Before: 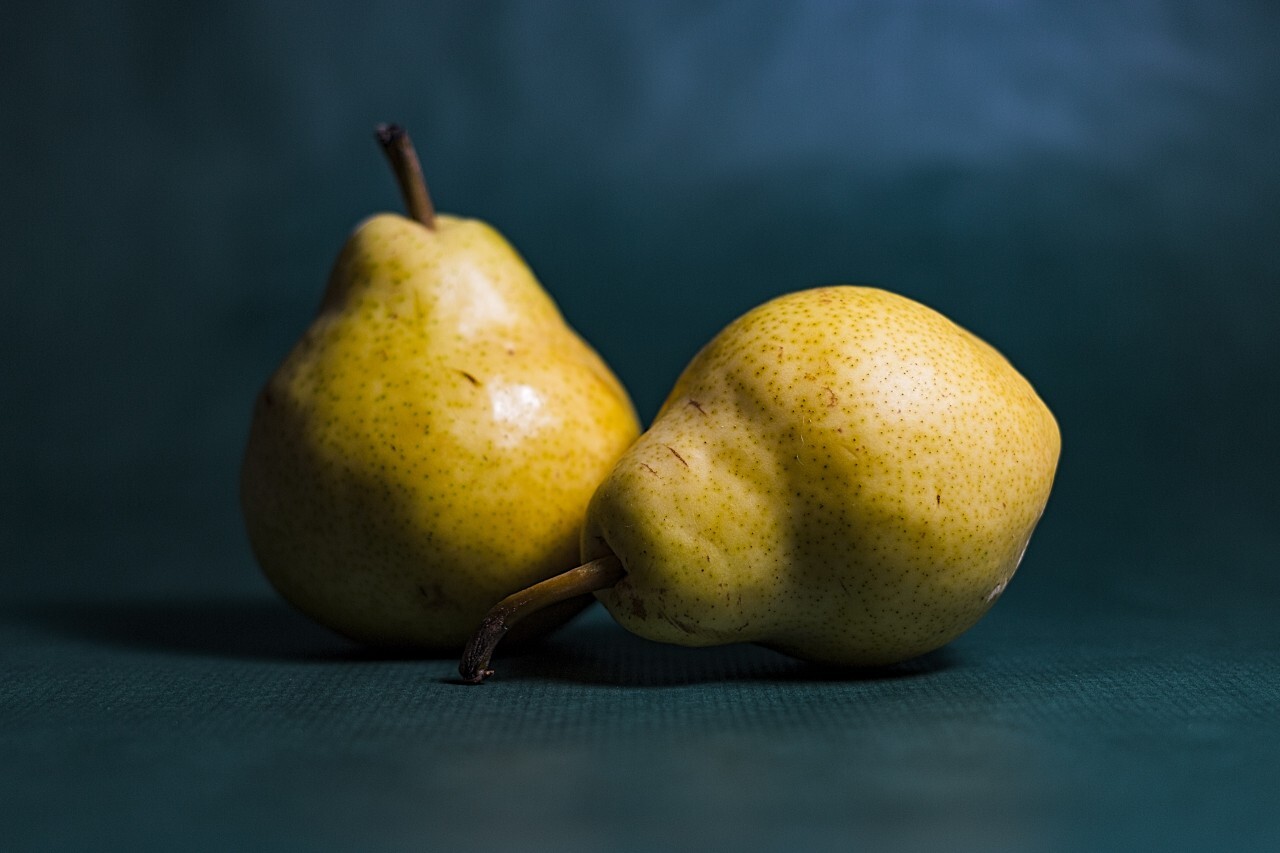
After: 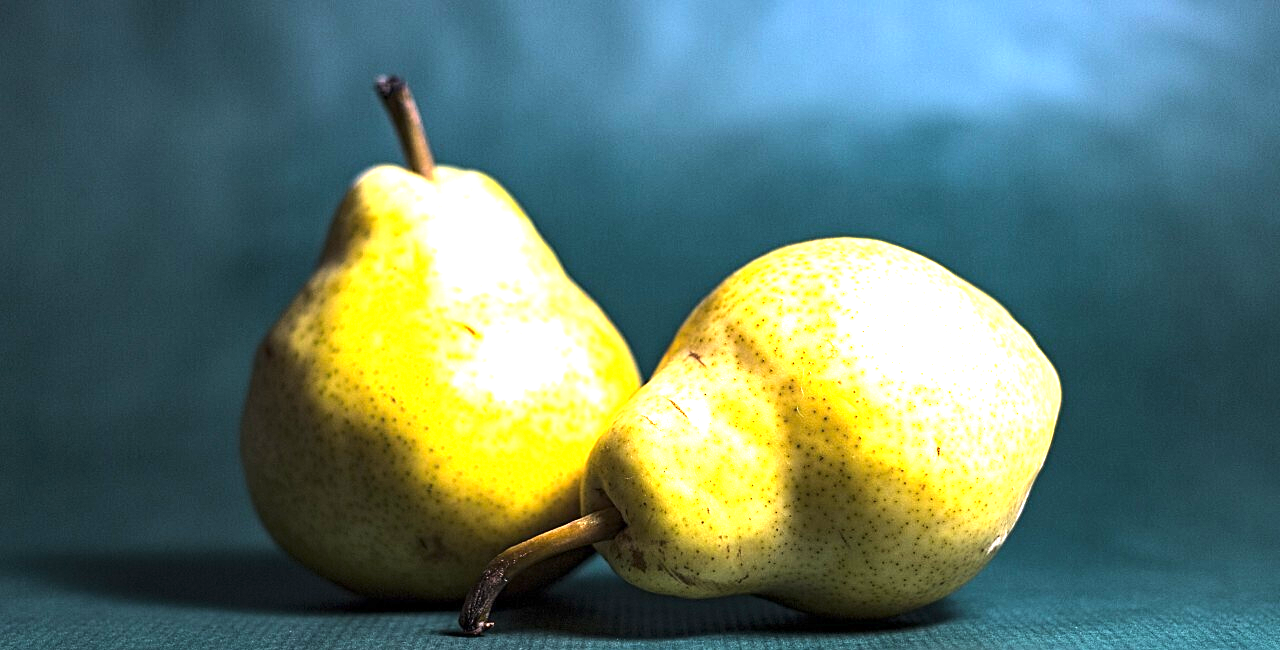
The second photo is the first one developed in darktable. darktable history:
crop: top 5.643%, bottom 18.135%
exposure: exposure 1.989 EV, compensate highlight preservation false
tone equalizer: -8 EV -0.749 EV, -7 EV -0.682 EV, -6 EV -0.615 EV, -5 EV -0.364 EV, -3 EV 0.372 EV, -2 EV 0.6 EV, -1 EV 0.685 EV, +0 EV 0.777 EV, edges refinement/feathering 500, mask exposure compensation -1.57 EV, preserve details no
